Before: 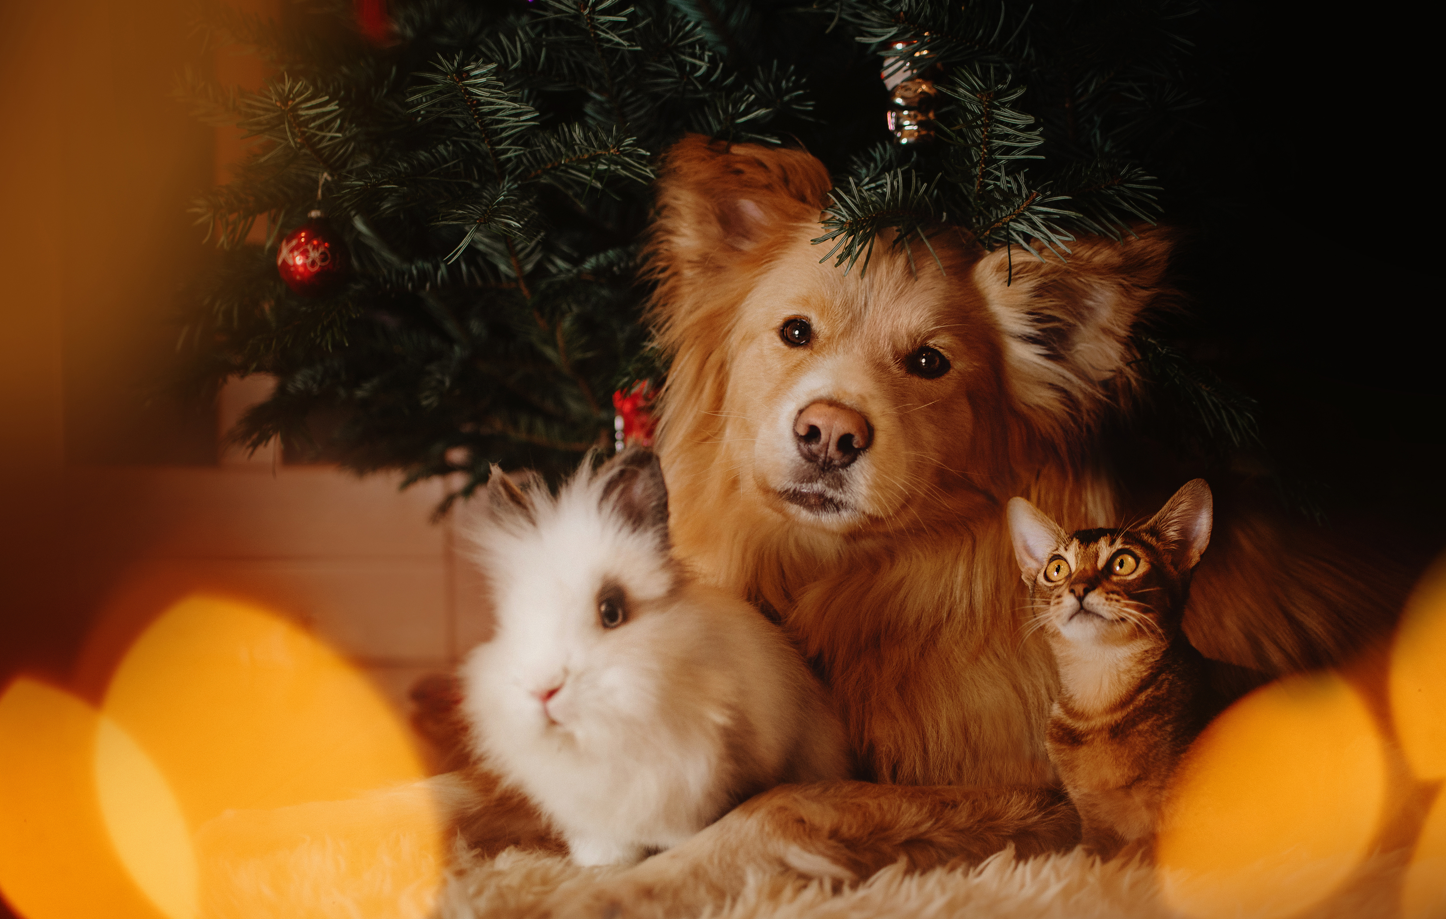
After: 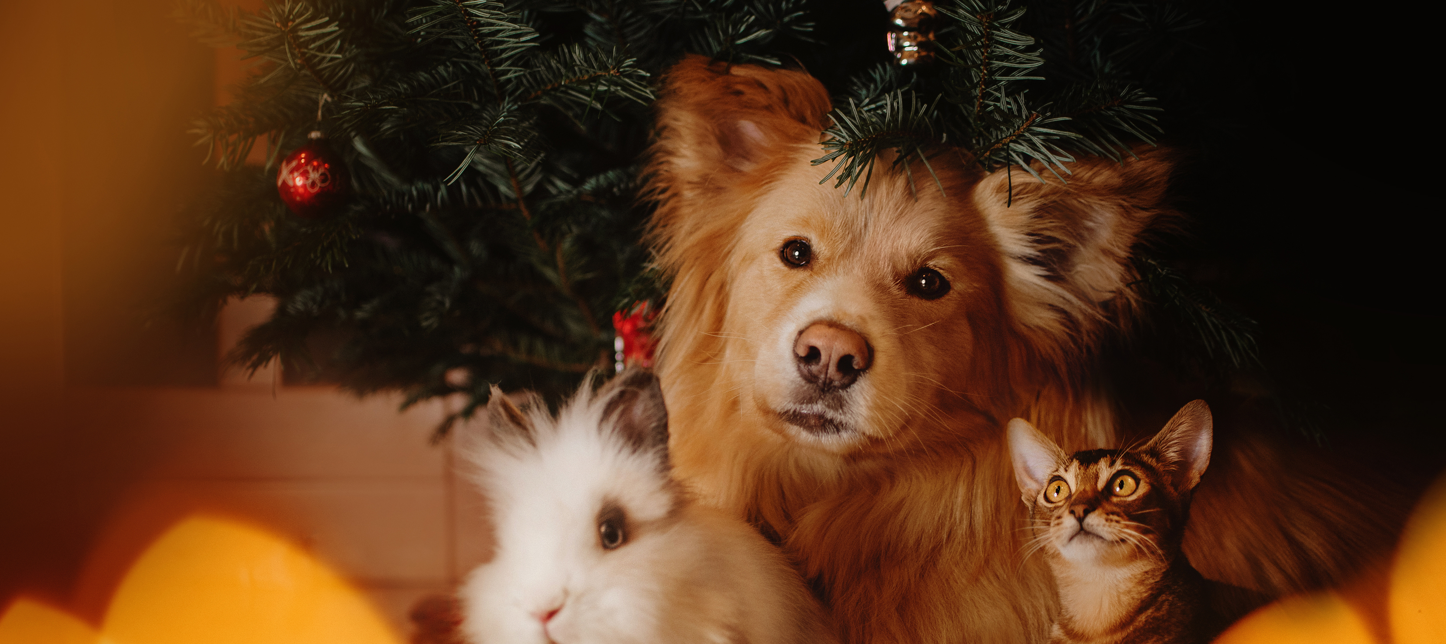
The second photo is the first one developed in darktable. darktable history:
crop and rotate: top 8.663%, bottom 21.177%
